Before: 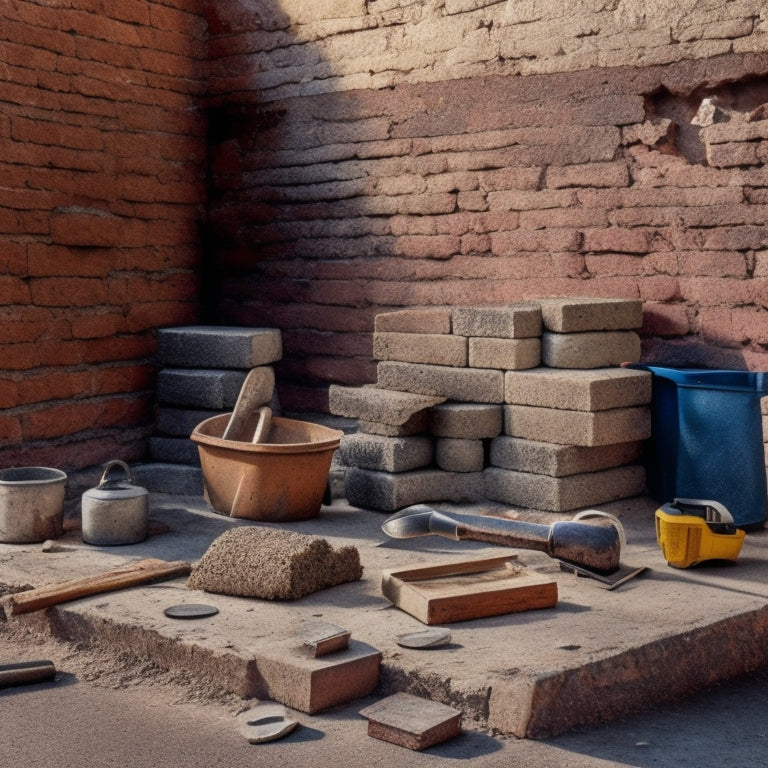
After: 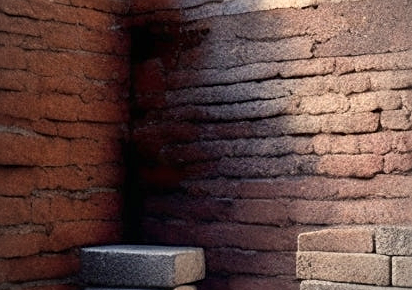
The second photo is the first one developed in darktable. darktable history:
exposure: exposure 0.6 EV, compensate highlight preservation false
vignetting: fall-off radius 60.92%
sharpen: on, module defaults
crop: left 10.121%, top 10.631%, right 36.218%, bottom 51.526%
